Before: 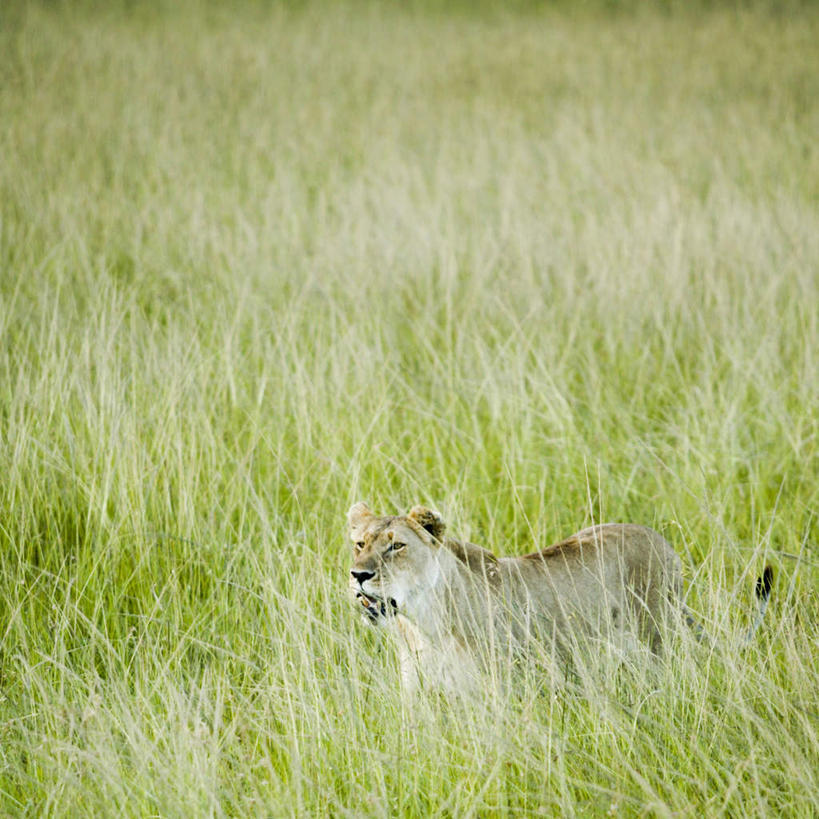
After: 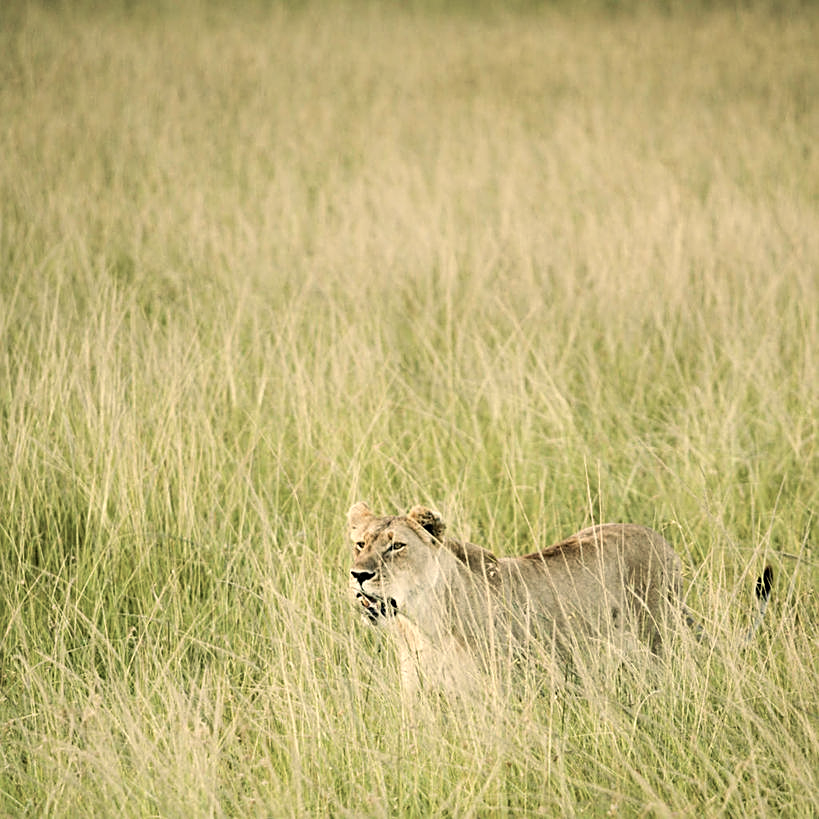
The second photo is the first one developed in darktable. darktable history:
levels: levels [0, 0.492, 0.984]
color balance: input saturation 80.07%
sharpen: on, module defaults
white balance: red 1.138, green 0.996, blue 0.812
